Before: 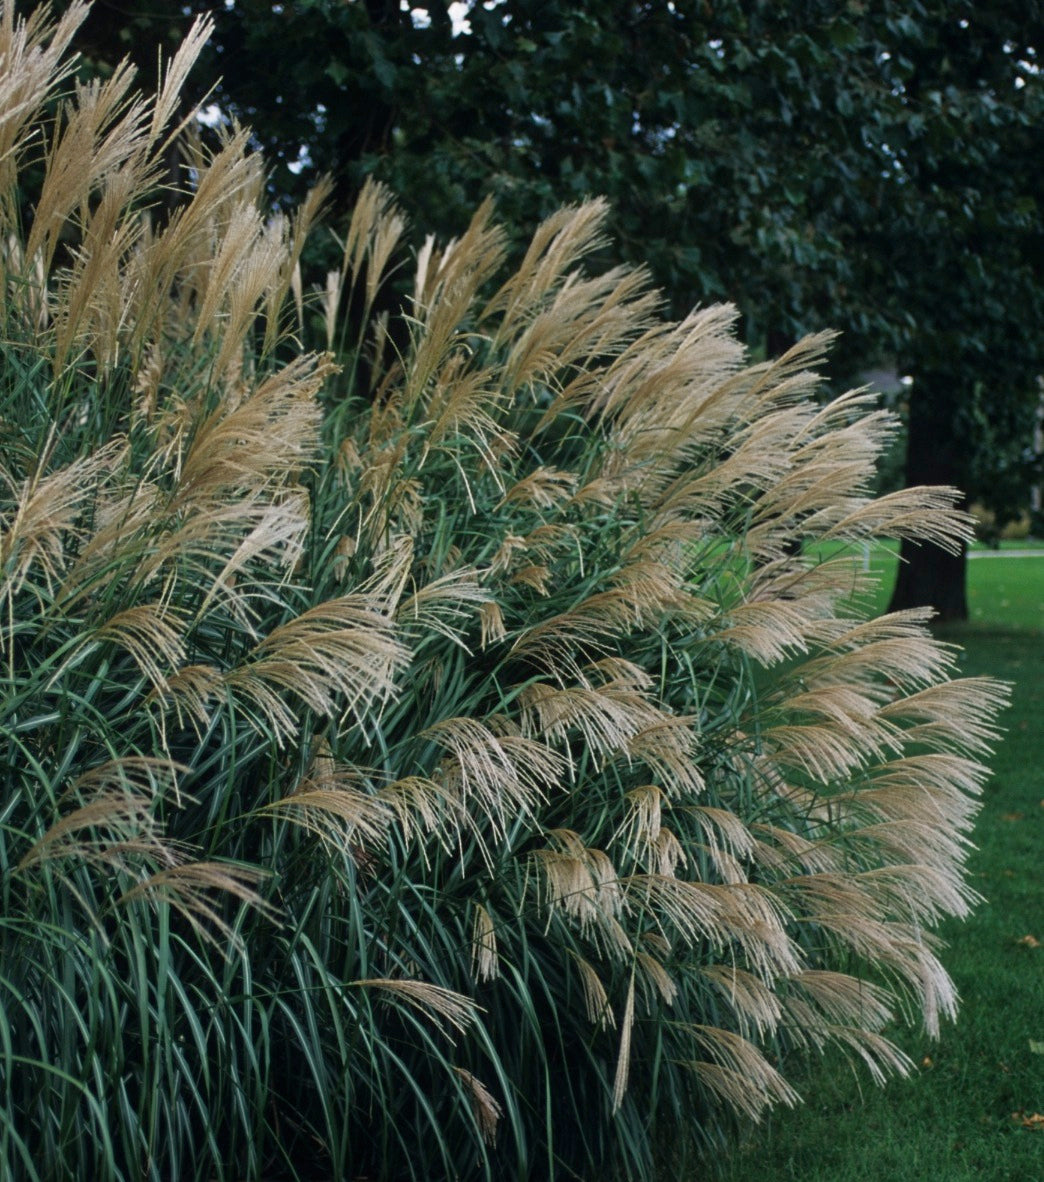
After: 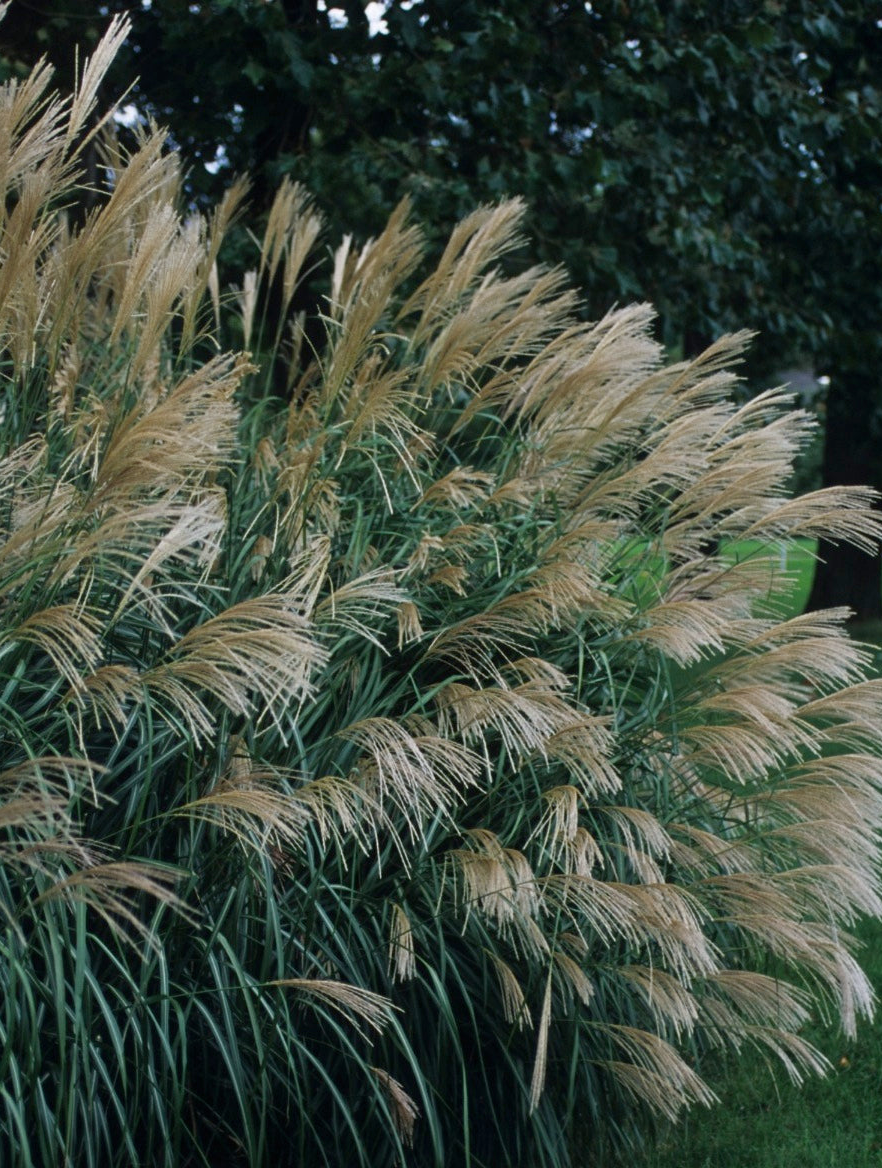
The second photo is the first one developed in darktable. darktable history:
white balance: red 0.988, blue 1.017
crop: left 8.026%, right 7.374%
tone equalizer: on, module defaults
